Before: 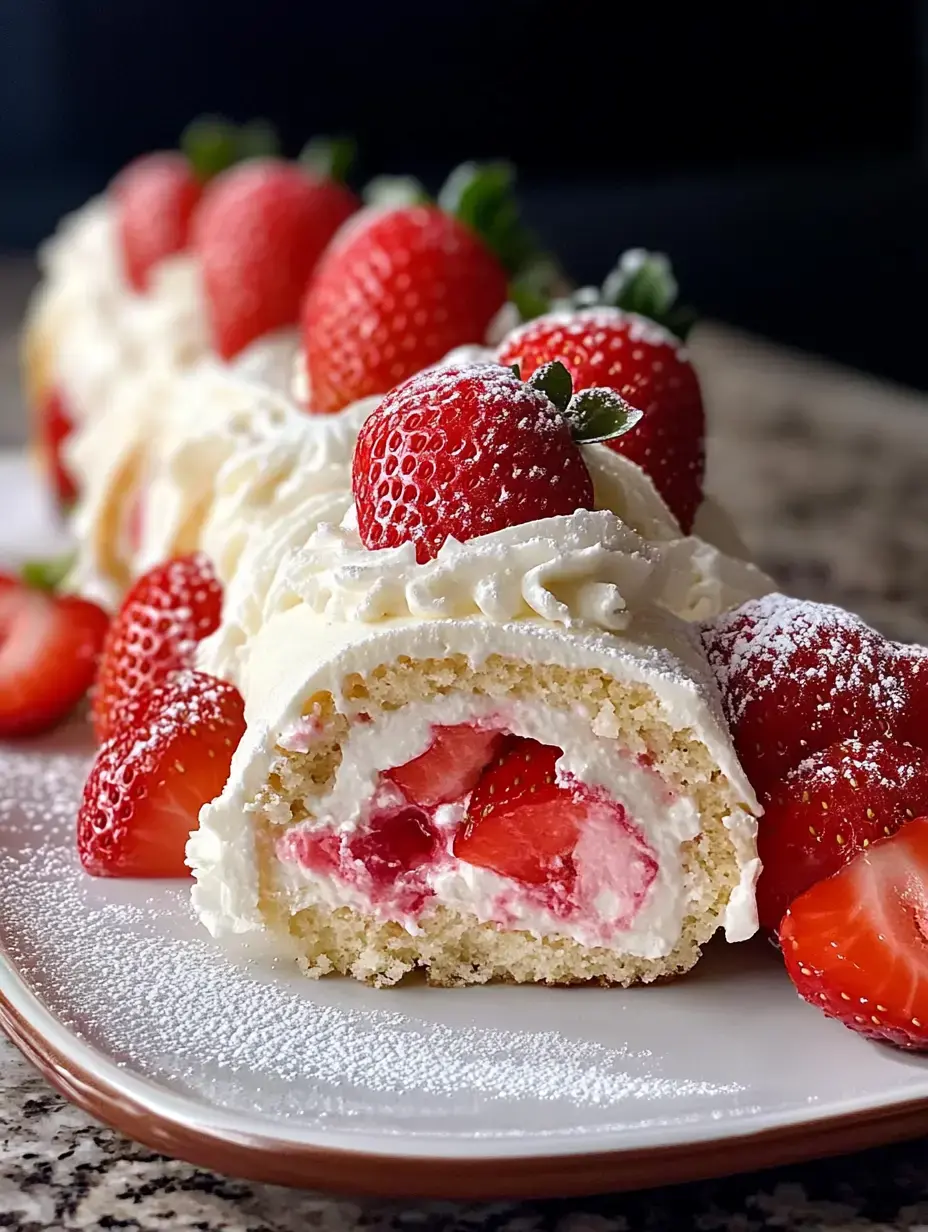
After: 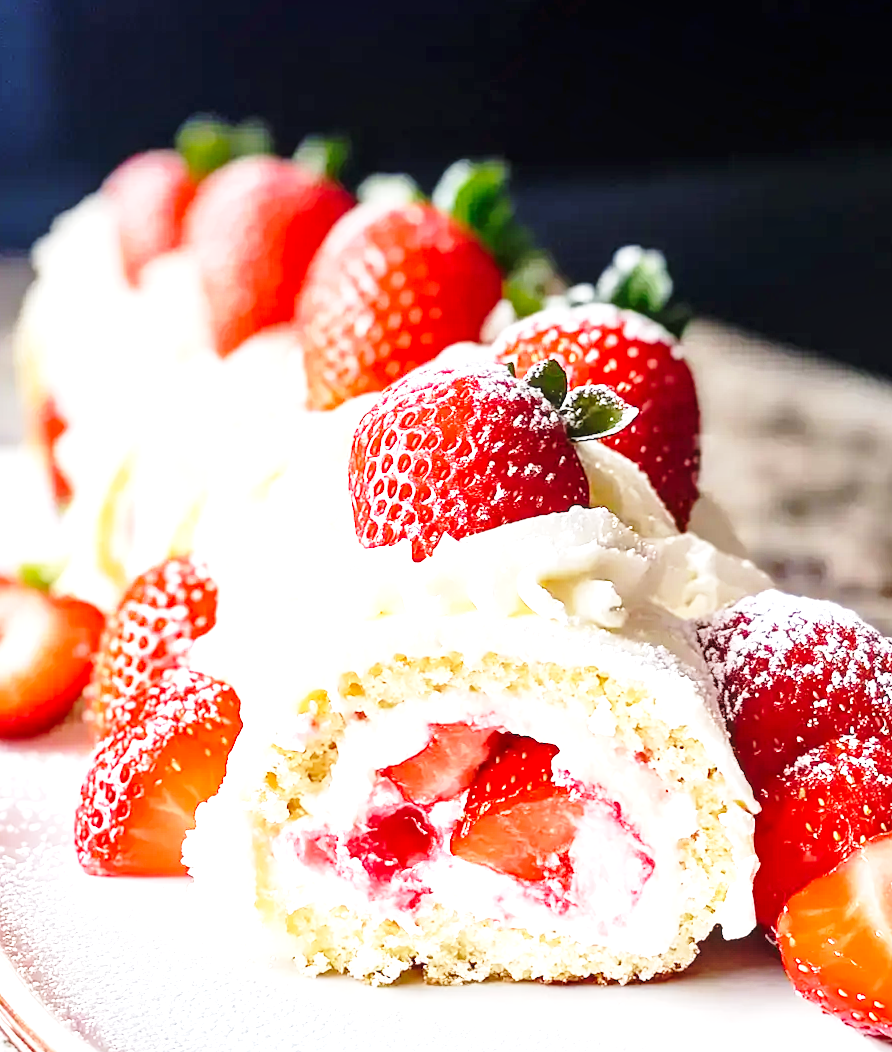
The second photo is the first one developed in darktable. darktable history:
base curve: curves: ch0 [(0, 0) (0.028, 0.03) (0.121, 0.232) (0.46, 0.748) (0.859, 0.968) (1, 1)], preserve colors none
local contrast: on, module defaults
crop and rotate: angle 0.2°, left 0.275%, right 3.127%, bottom 14.18%
exposure: black level correction 0, exposure 1.388 EV, compensate exposure bias true, compensate highlight preservation false
